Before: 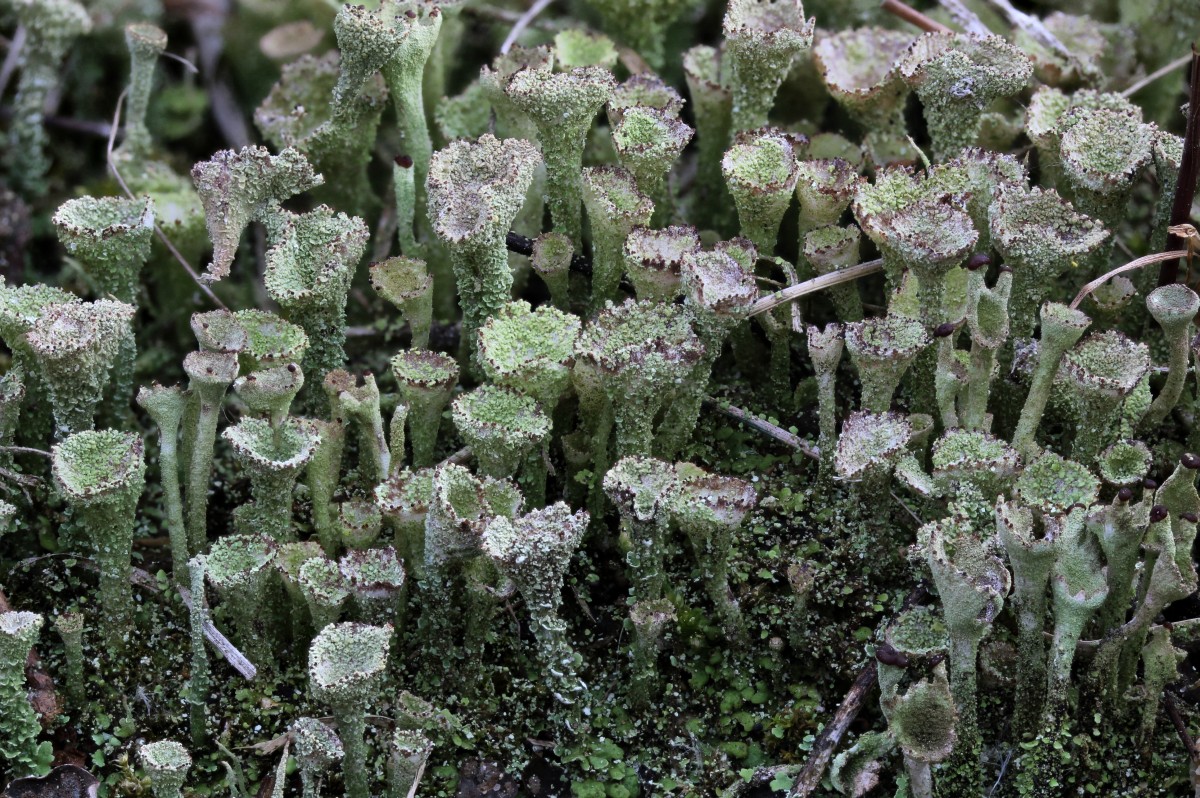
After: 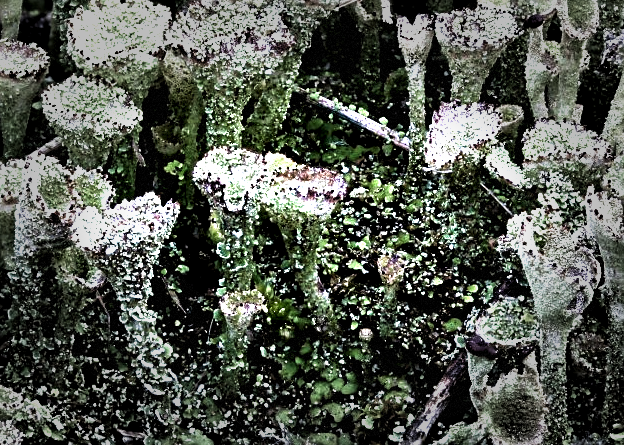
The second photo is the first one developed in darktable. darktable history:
crop: left 34.245%, top 38.736%, right 13.692%, bottom 5.483%
velvia: on, module defaults
contrast equalizer: octaves 7, y [[0.6 ×6], [0.55 ×6], [0 ×6], [0 ×6], [0 ×6]]
exposure: compensate highlight preservation false
sharpen: on, module defaults
vignetting: fall-off start 47.92%, automatic ratio true, width/height ratio 1.286, dithering 8-bit output, unbound false
levels: levels [0.012, 0.367, 0.697]
